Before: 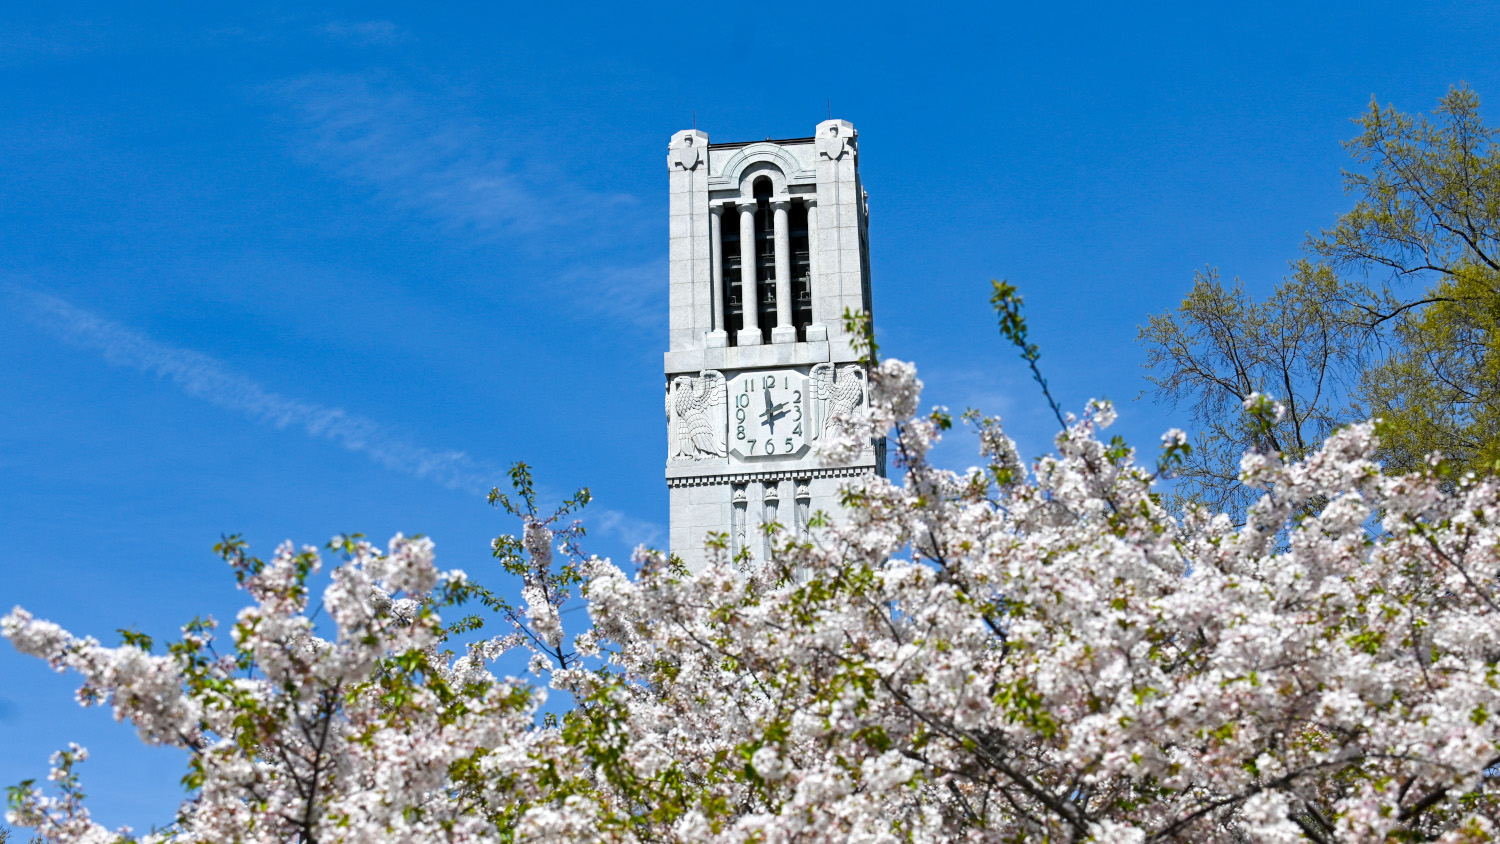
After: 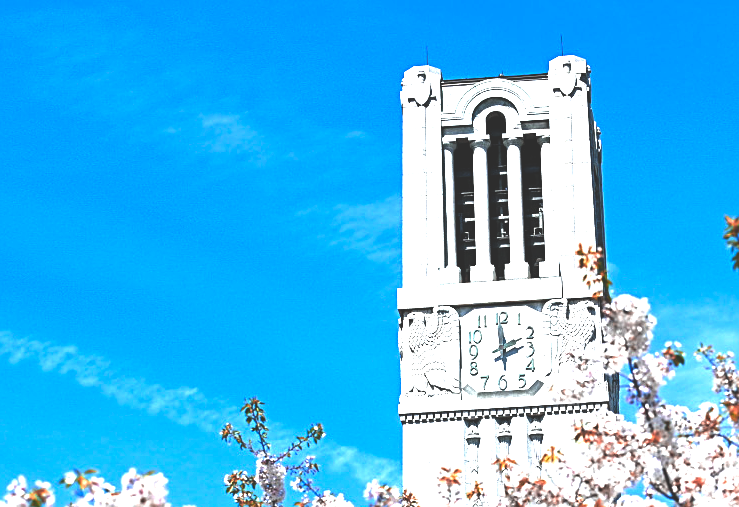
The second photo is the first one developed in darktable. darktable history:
rgb curve: curves: ch0 [(0, 0.186) (0.314, 0.284) (0.775, 0.708) (1, 1)], compensate middle gray true, preserve colors none
crop: left 17.835%, top 7.675%, right 32.881%, bottom 32.213%
exposure: black level correction 0.001, exposure 0.955 EV, compensate exposure bias true, compensate highlight preservation false
sharpen: on, module defaults
color zones: curves: ch2 [(0, 0.5) (0.084, 0.497) (0.323, 0.335) (0.4, 0.497) (1, 0.5)], process mode strong
